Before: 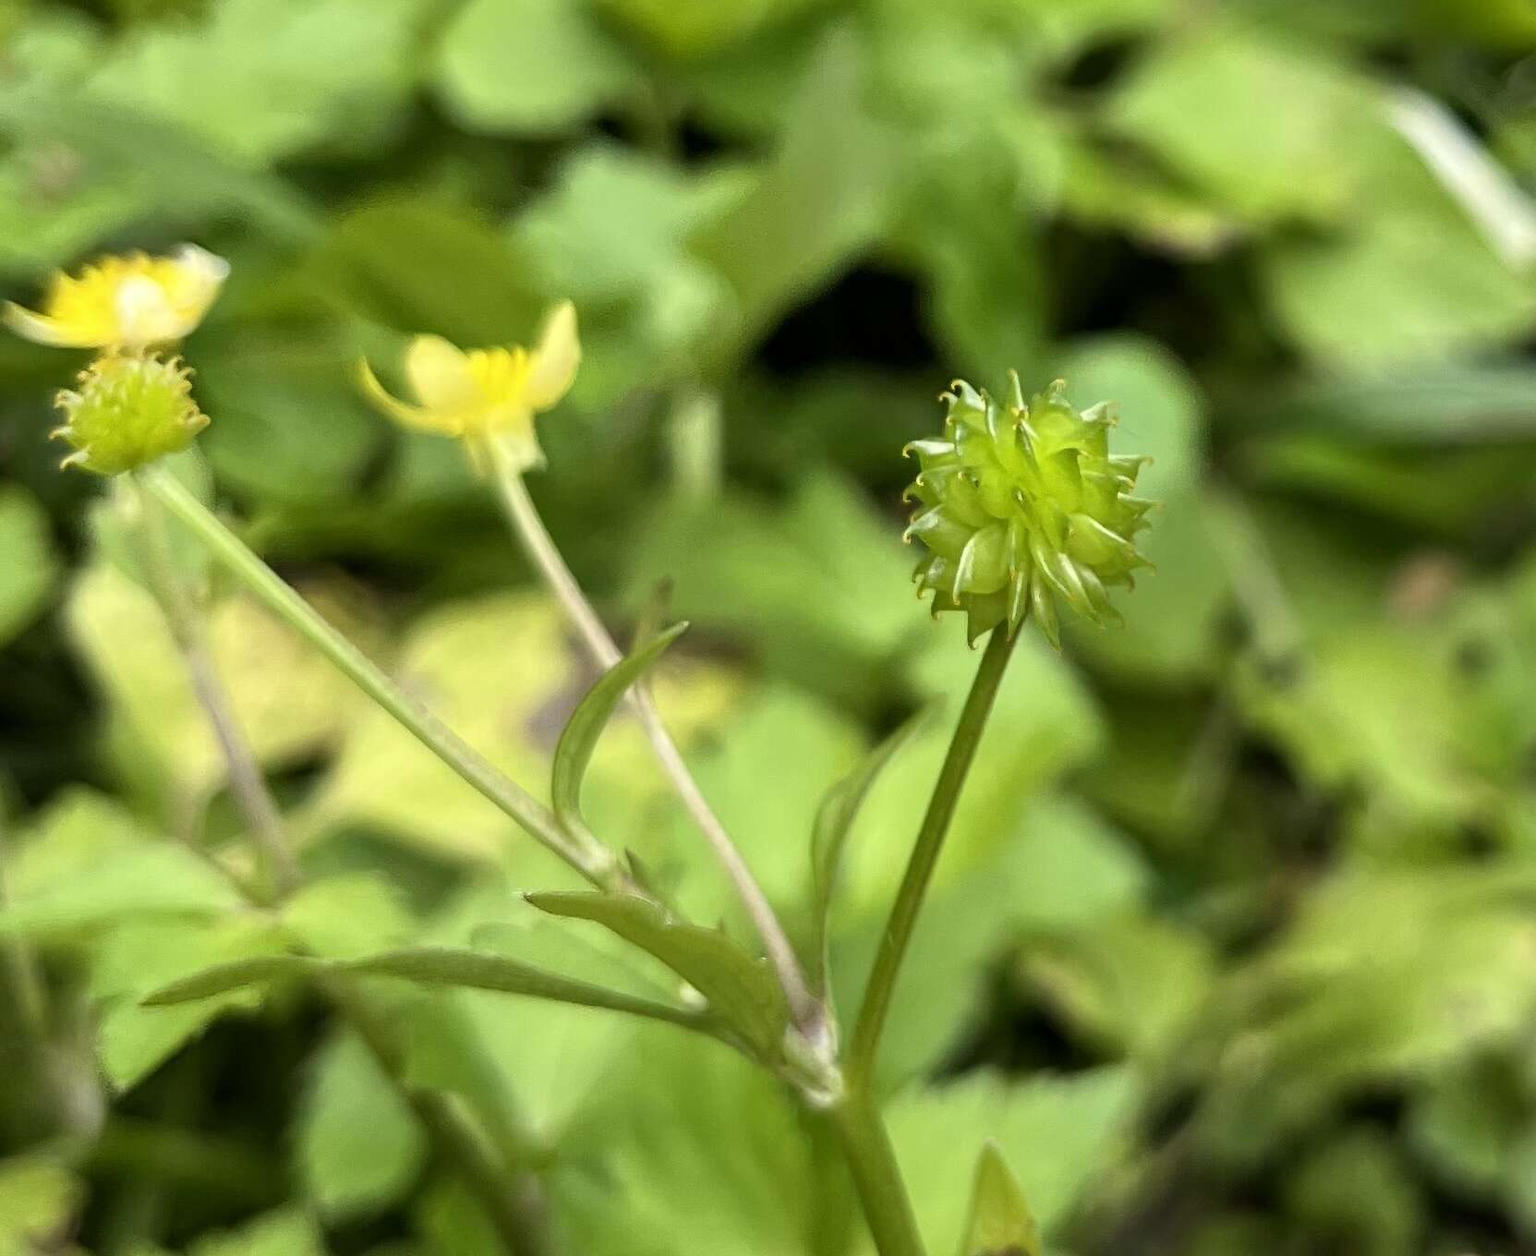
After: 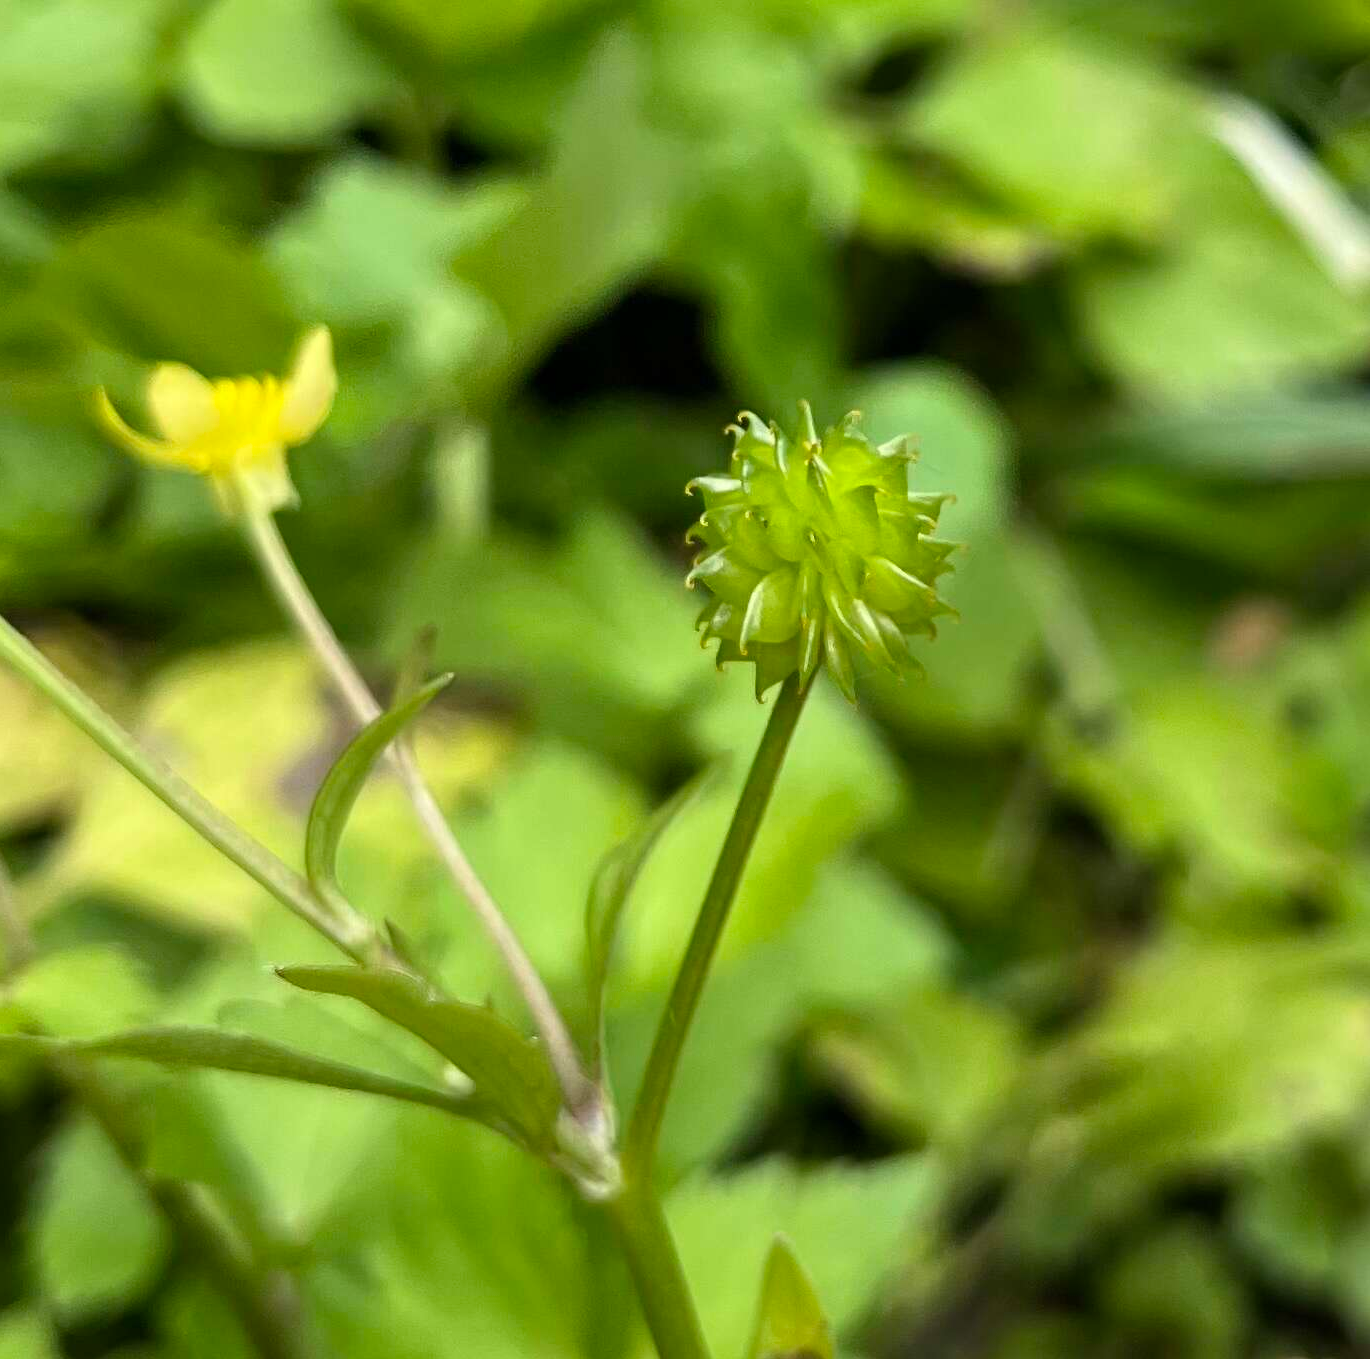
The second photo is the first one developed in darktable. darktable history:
crop: left 17.582%, bottom 0.031%
white balance: red 1, blue 1
